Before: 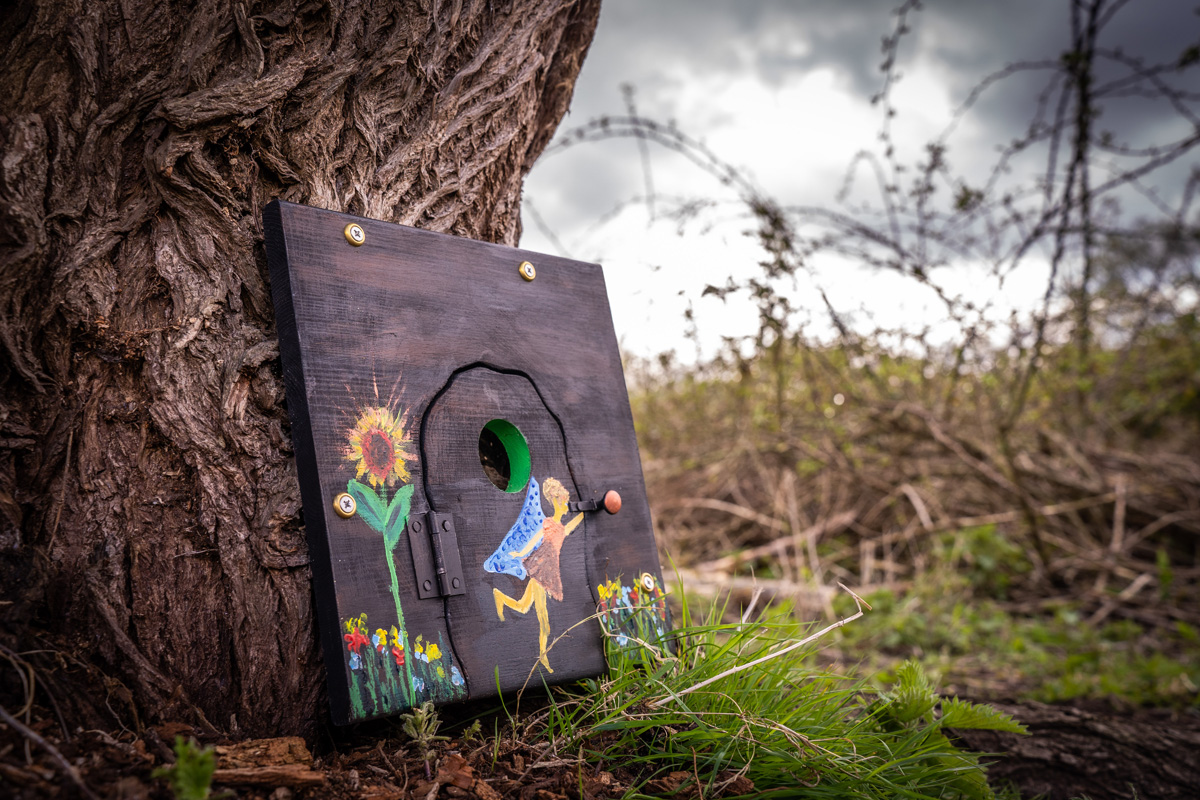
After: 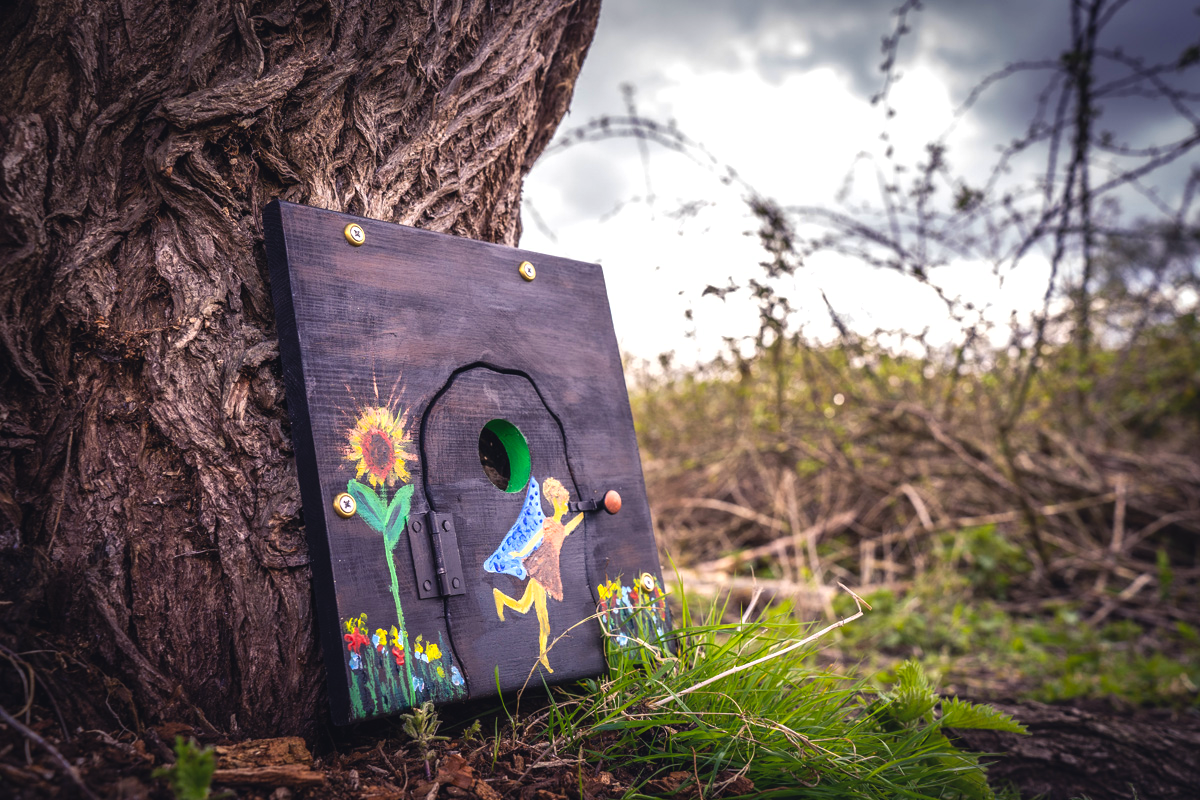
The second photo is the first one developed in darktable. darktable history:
shadows and highlights: radius 330.63, shadows 54.19, highlights -98.07, compress 94.17%, highlights color adjustment 0.665%, soften with gaussian
color balance rgb: shadows lift › luminance -21.411%, shadows lift › chroma 6.667%, shadows lift › hue 269.09°, global offset › luminance 0.492%, shadows fall-off 100.828%, perceptual saturation grading › global saturation 0.823%, perceptual brilliance grading › global brilliance 11.036%, mask middle-gray fulcrum 22.241%, global vibrance 20%
